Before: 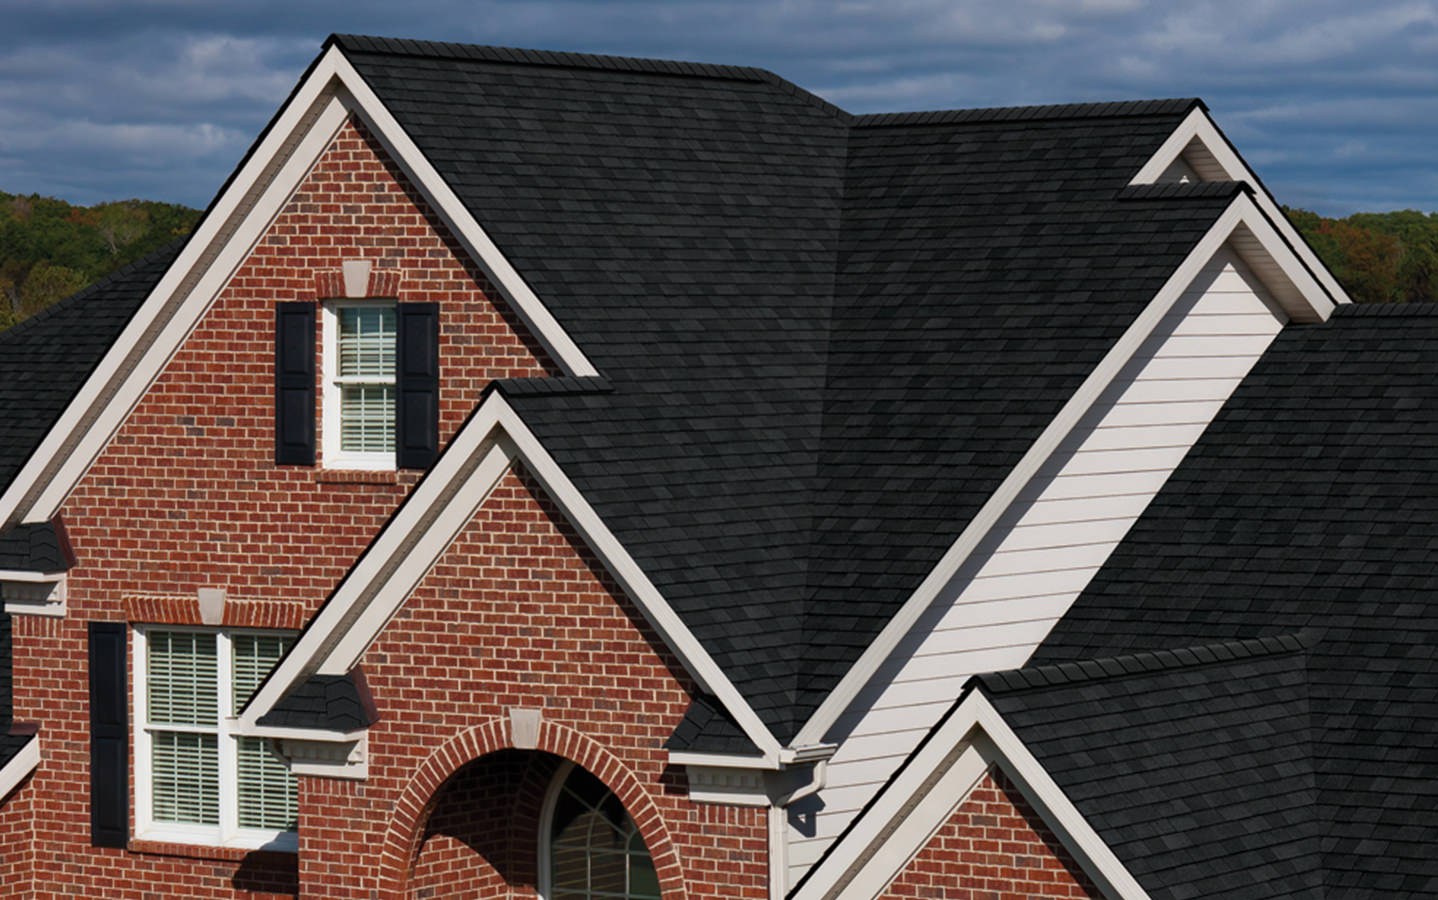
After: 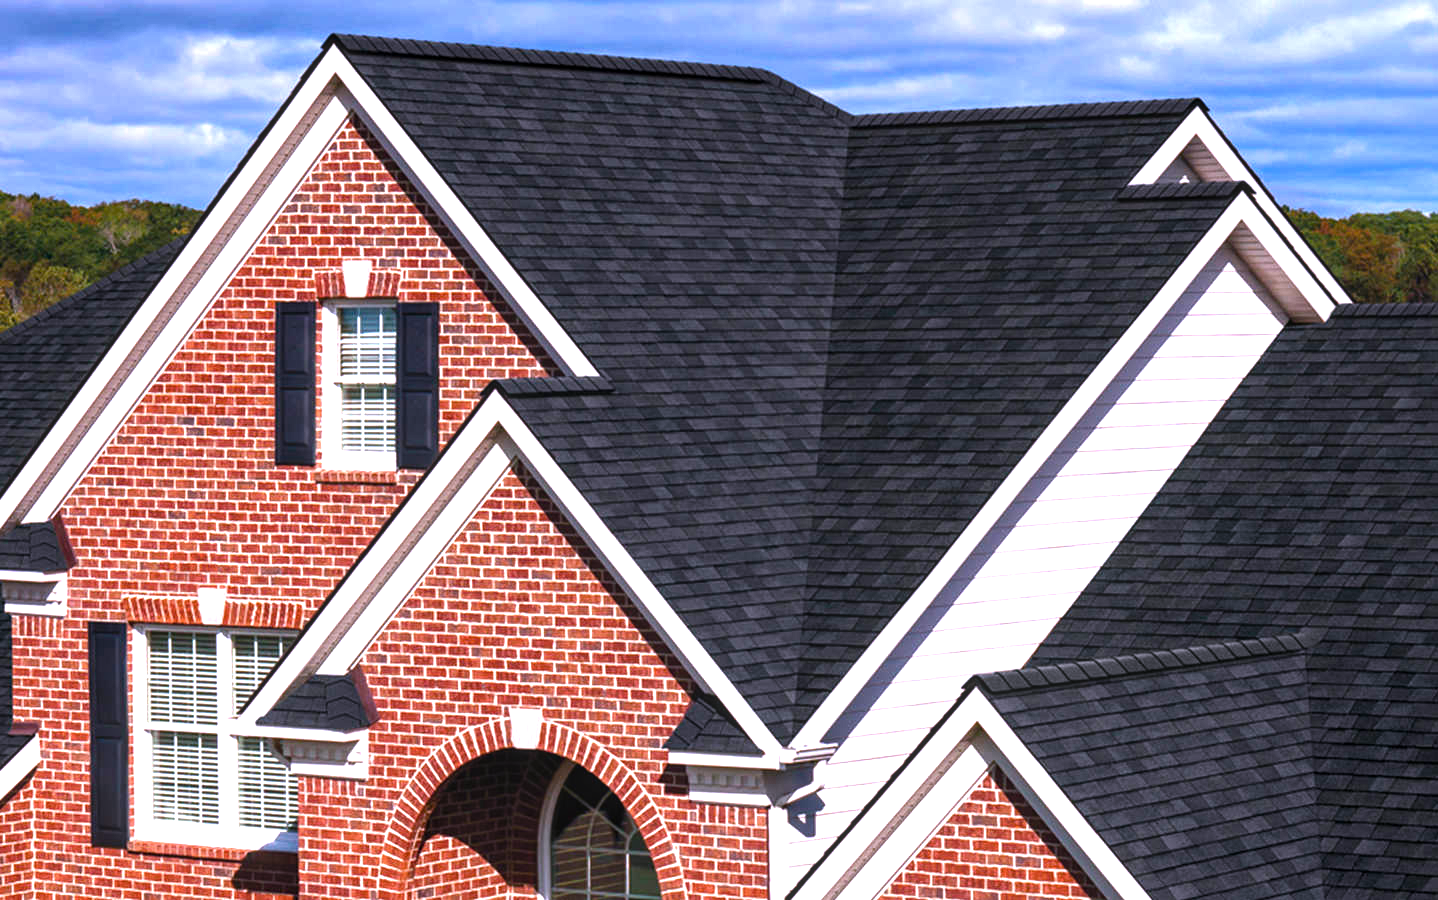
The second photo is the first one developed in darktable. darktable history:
exposure: black level correction 0, exposure 1.2 EV, compensate highlight preservation false
local contrast: on, module defaults
white balance: red 1.042, blue 1.17
tone equalizer: on, module defaults
color balance rgb: shadows lift › luminance -20%, power › hue 72.24°, highlights gain › luminance 15%, global offset › hue 171.6°, perceptual saturation grading › highlights -15%, perceptual saturation grading › shadows 25%, global vibrance 35%, contrast 10%
